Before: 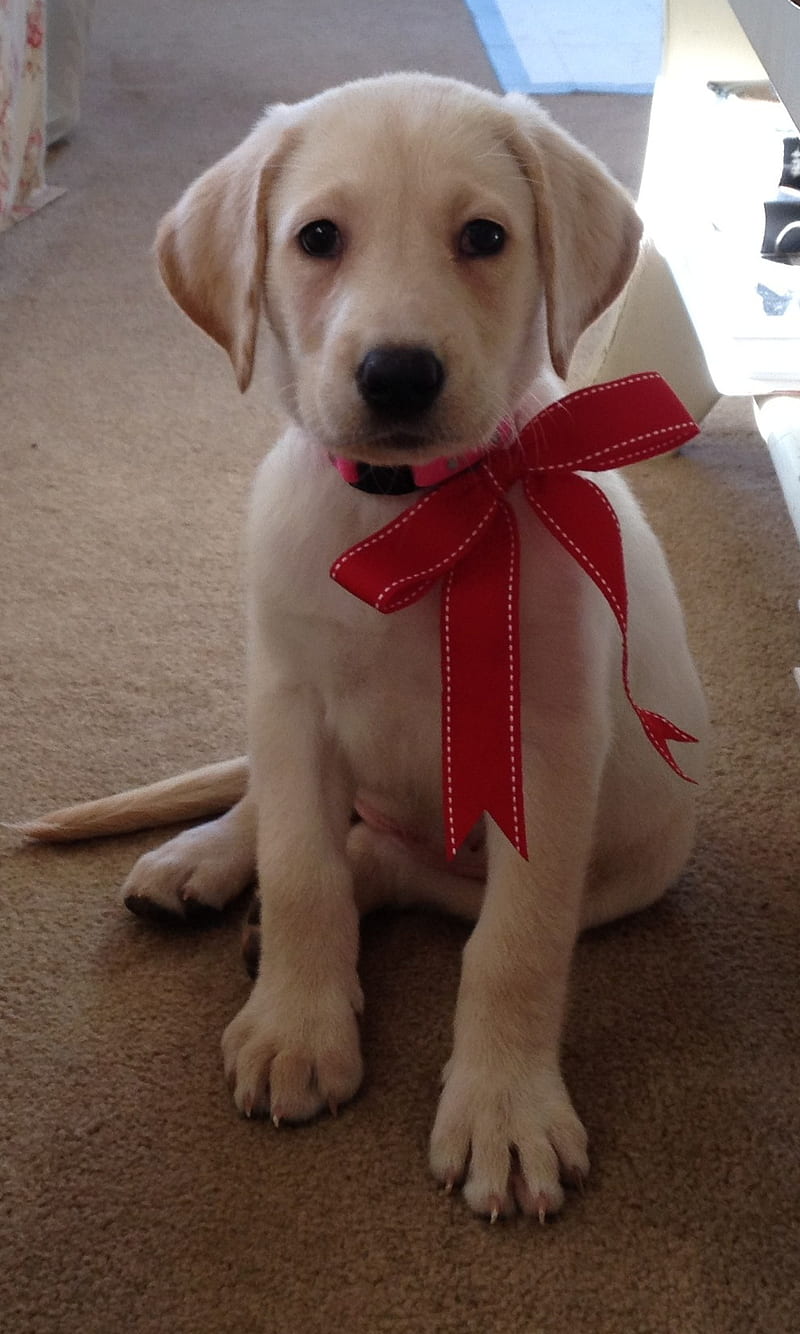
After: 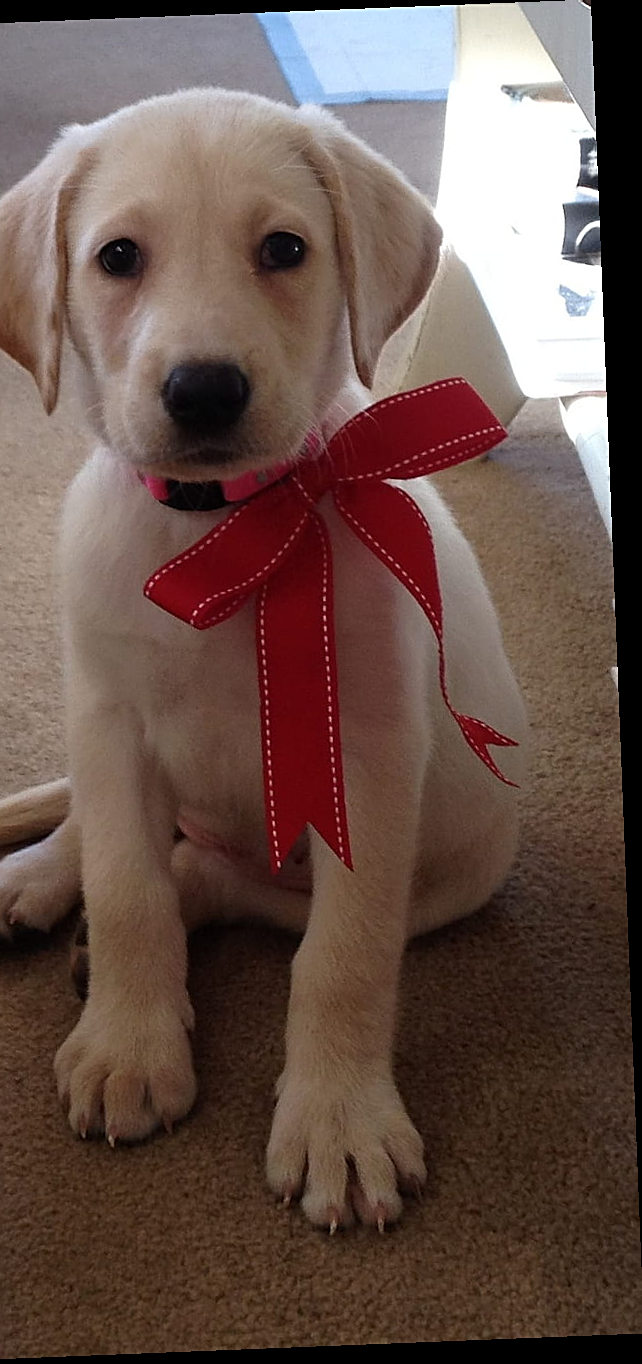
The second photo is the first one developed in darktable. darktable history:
rotate and perspective: rotation -2.29°, automatic cropping off
crop and rotate: left 24.6%
sharpen: on, module defaults
